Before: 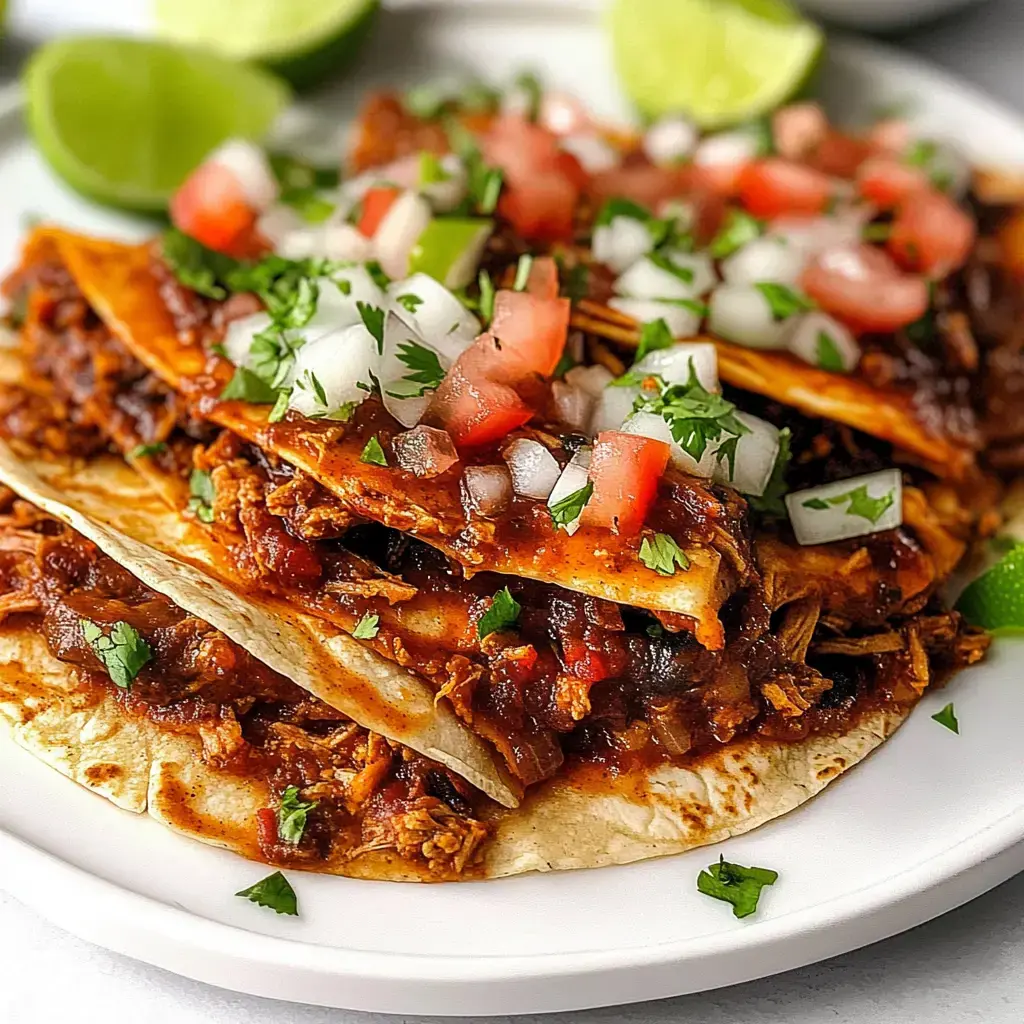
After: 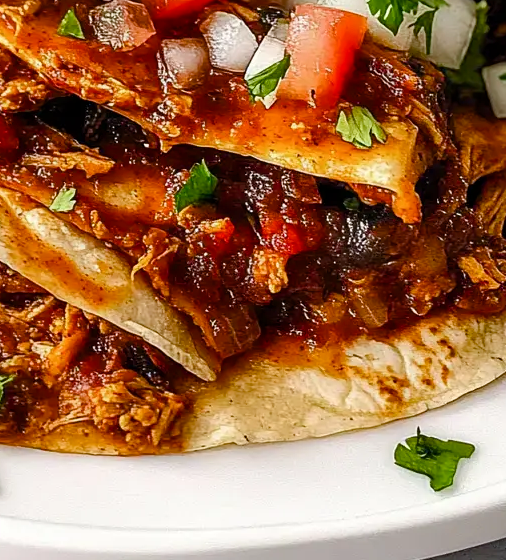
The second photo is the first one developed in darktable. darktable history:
crop: left 29.672%, top 41.786%, right 20.851%, bottom 3.487%
color balance rgb: perceptual saturation grading › global saturation 20%, perceptual saturation grading › highlights -25%, perceptual saturation grading › shadows 25%
